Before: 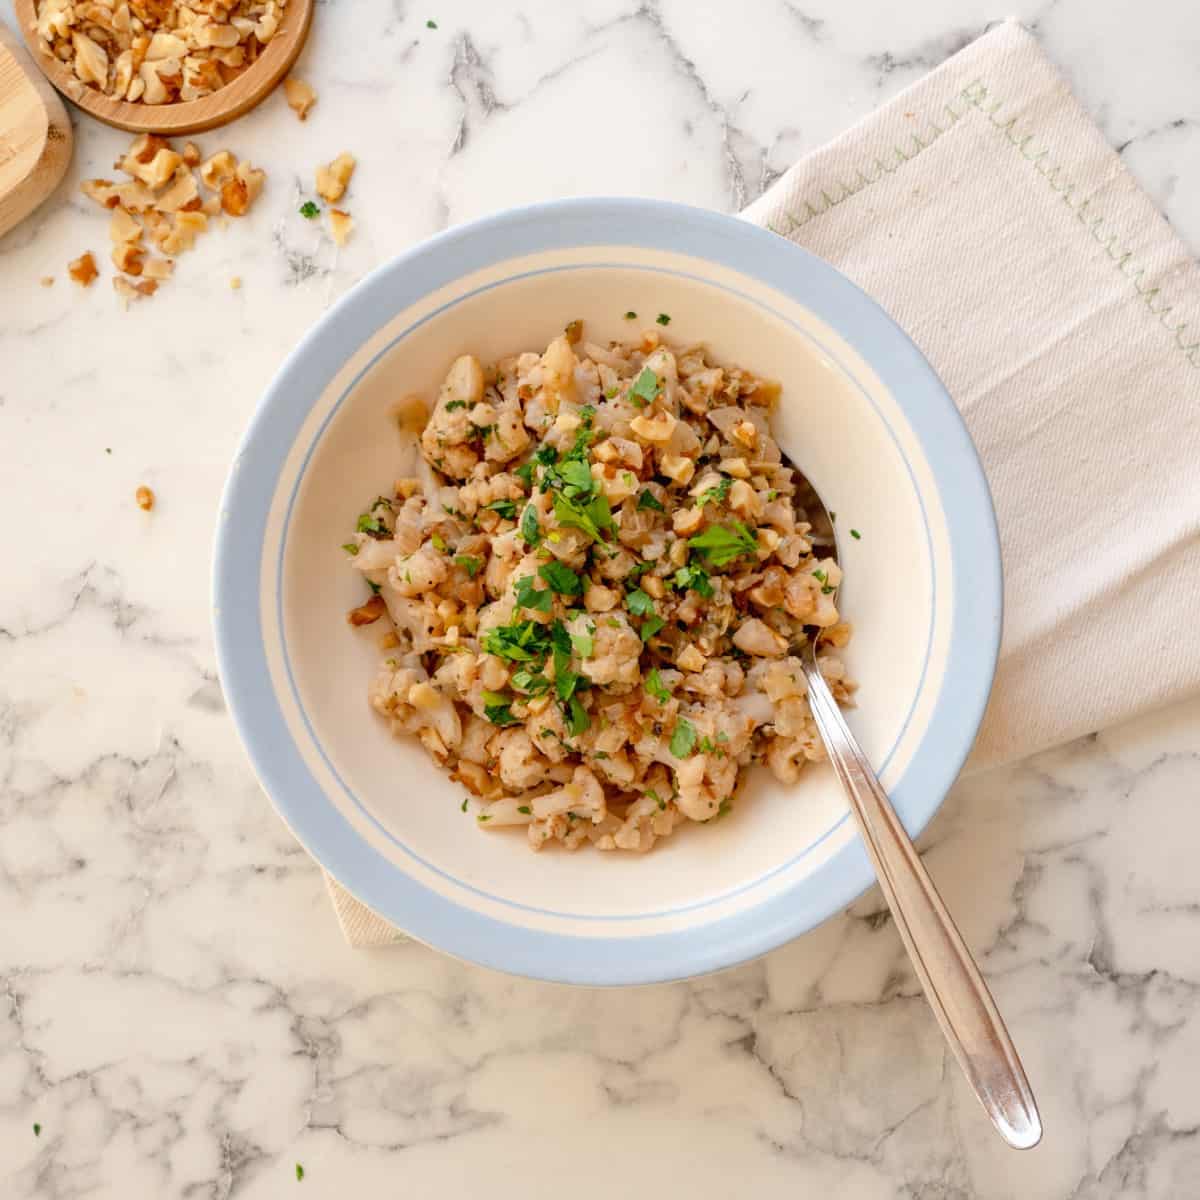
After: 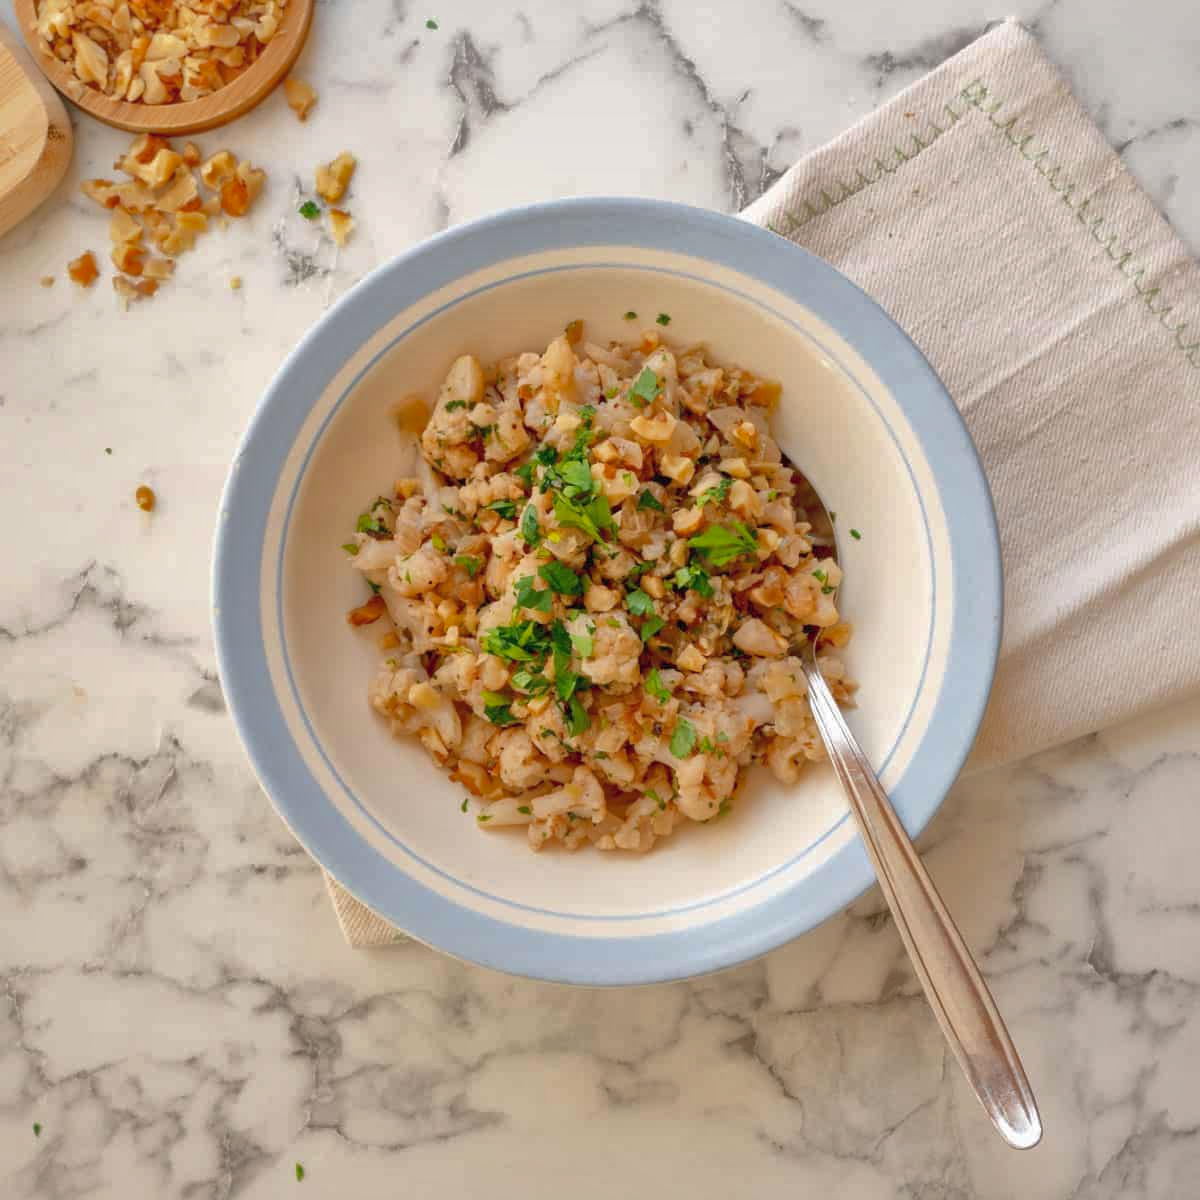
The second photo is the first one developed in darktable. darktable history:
shadows and highlights: shadows 60.85, highlights -60.11
